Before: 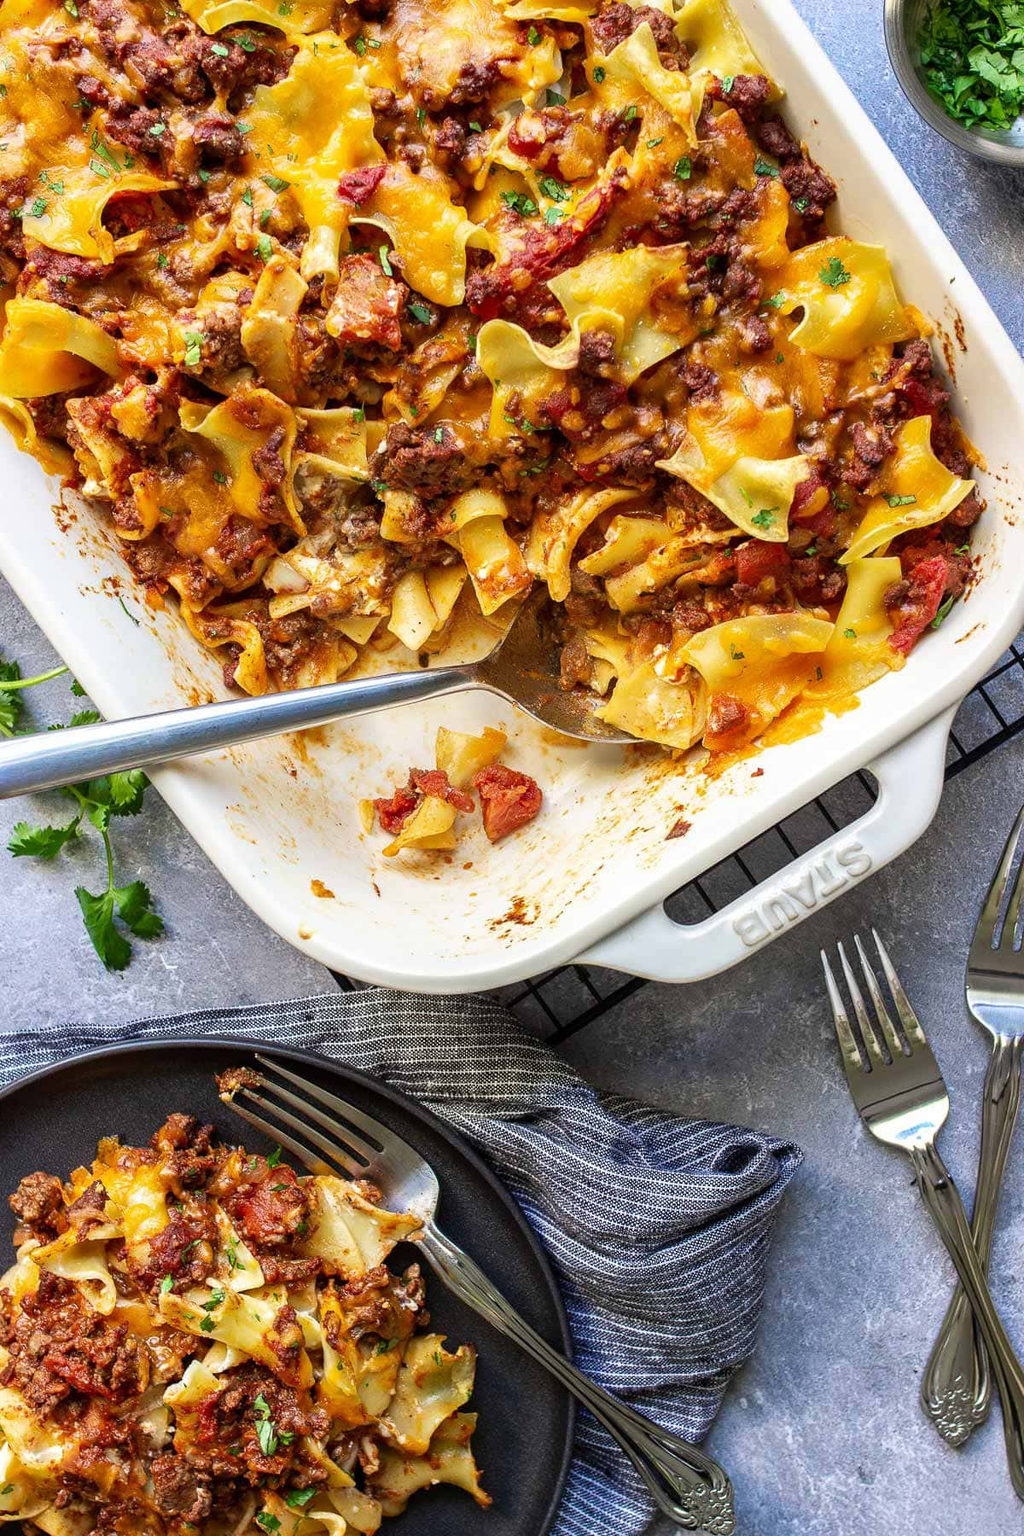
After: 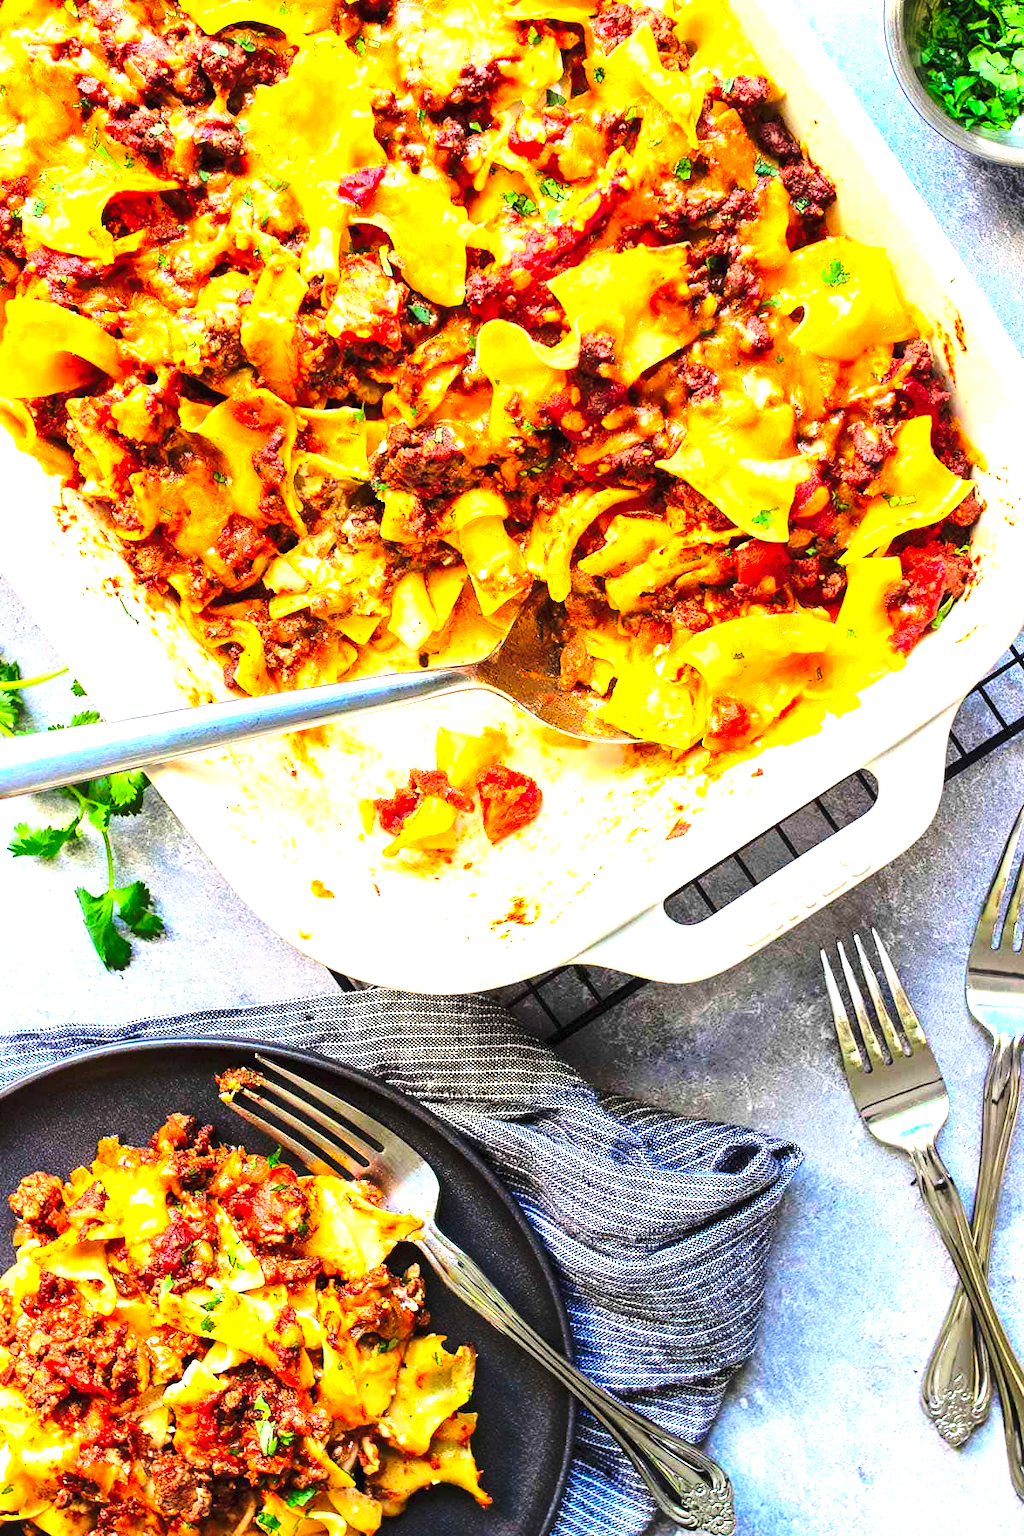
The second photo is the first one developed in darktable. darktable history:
exposure: black level correction 0, exposure 1.55 EV, compensate exposure bias true, compensate highlight preservation false
contrast brightness saturation: contrast 0.2, brightness 0.16, saturation 0.22
tone curve: curves: ch0 [(0, 0) (0.003, 0.002) (0.011, 0.007) (0.025, 0.015) (0.044, 0.026) (0.069, 0.041) (0.1, 0.059) (0.136, 0.08) (0.177, 0.105) (0.224, 0.132) (0.277, 0.163) (0.335, 0.198) (0.399, 0.253) (0.468, 0.341) (0.543, 0.435) (0.623, 0.532) (0.709, 0.635) (0.801, 0.745) (0.898, 0.873) (1, 1)], preserve colors none
